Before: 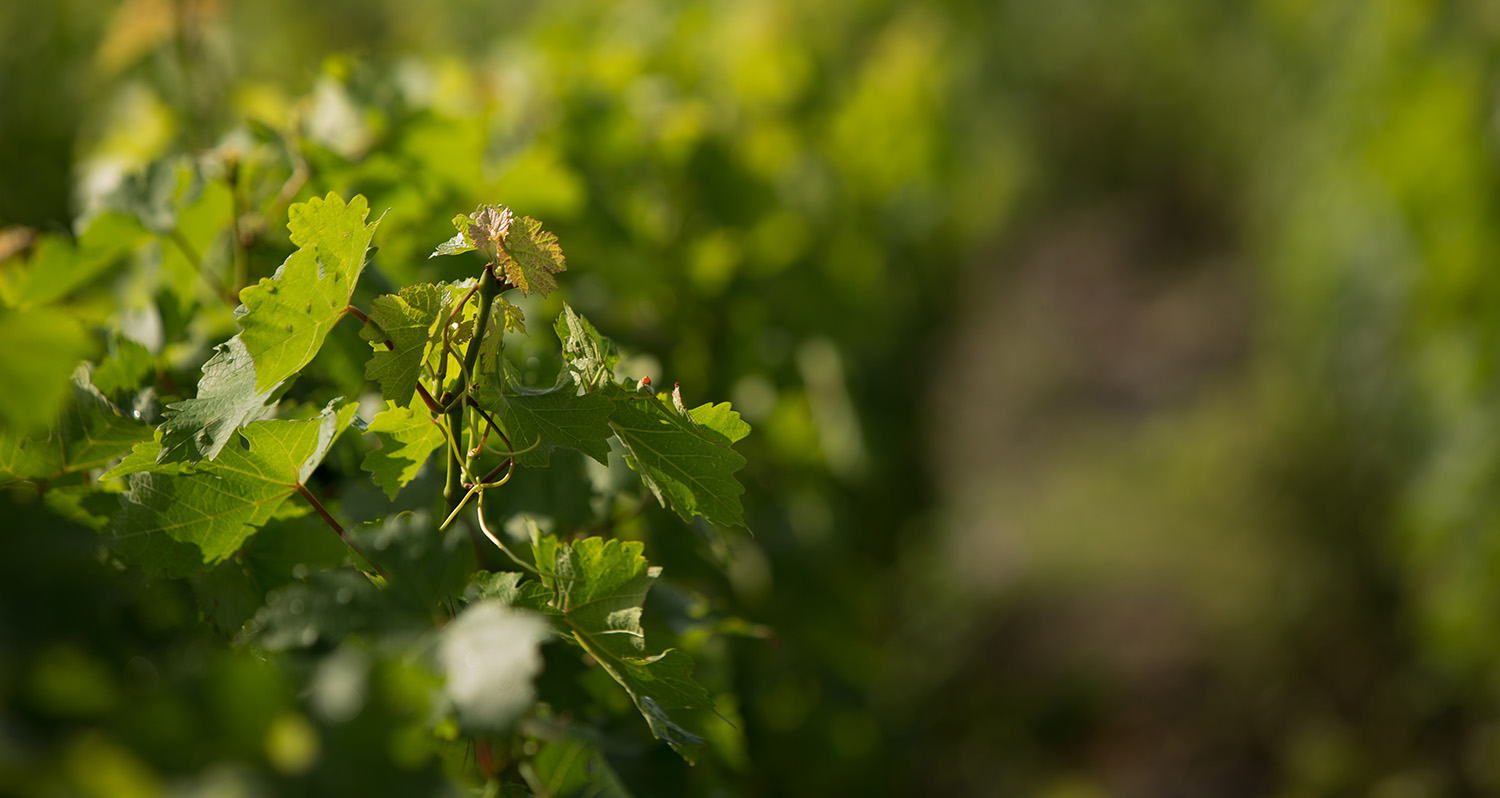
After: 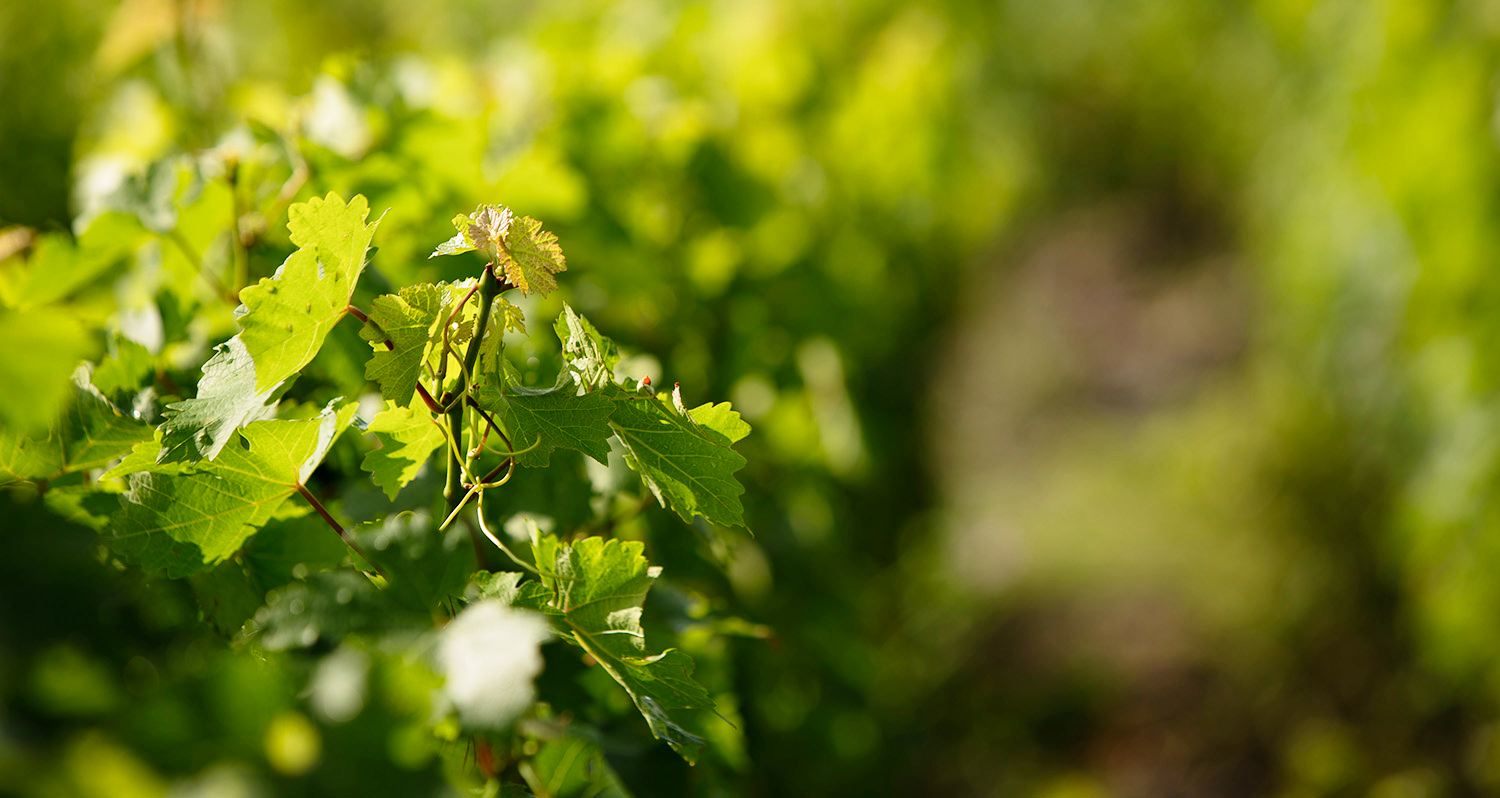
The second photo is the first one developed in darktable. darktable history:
base curve: curves: ch0 [(0, 0) (0.008, 0.007) (0.022, 0.029) (0.048, 0.089) (0.092, 0.197) (0.191, 0.399) (0.275, 0.534) (0.357, 0.65) (0.477, 0.78) (0.542, 0.833) (0.799, 0.973) (1, 1)], preserve colors none
tone equalizer: mask exposure compensation -0.512 EV
